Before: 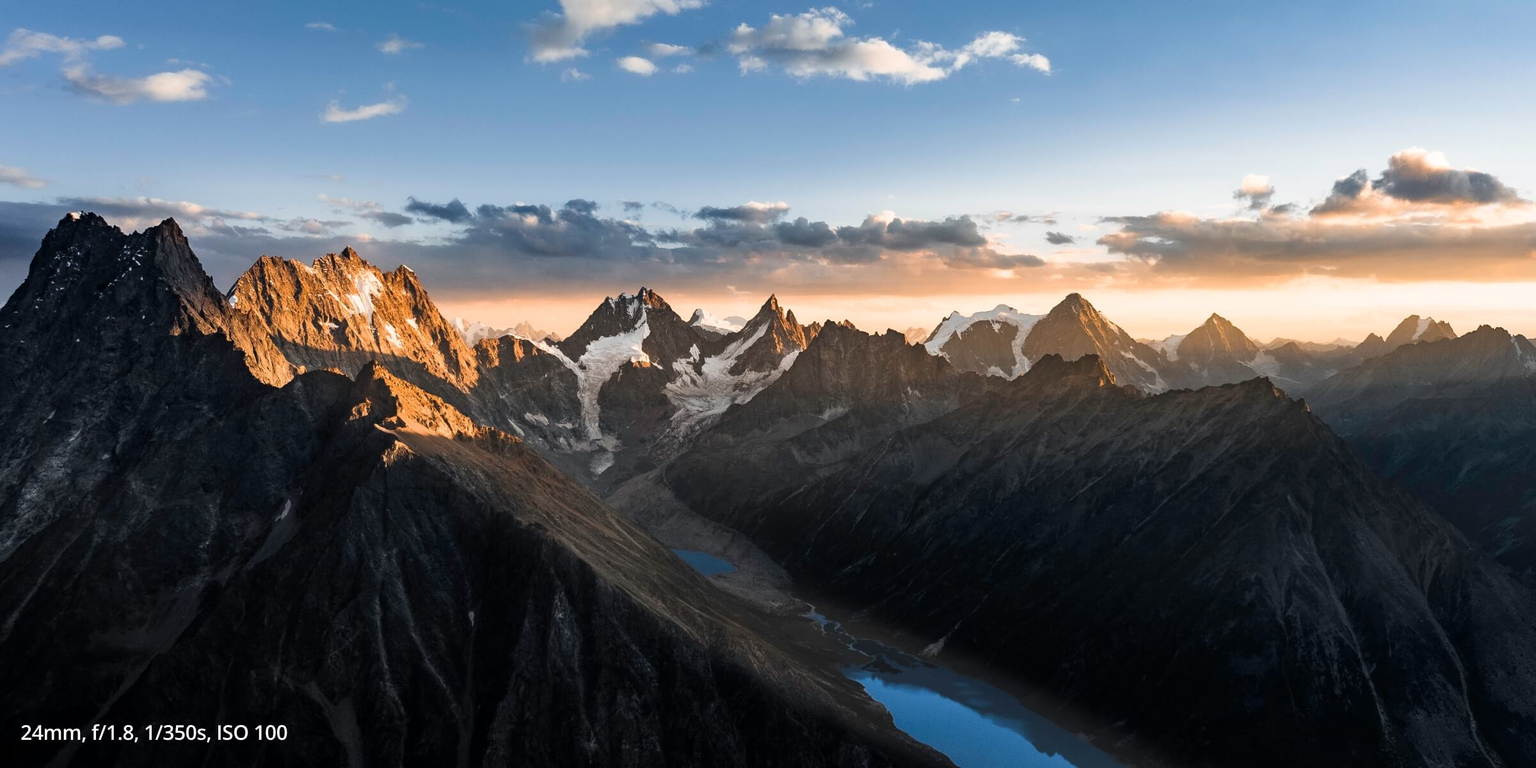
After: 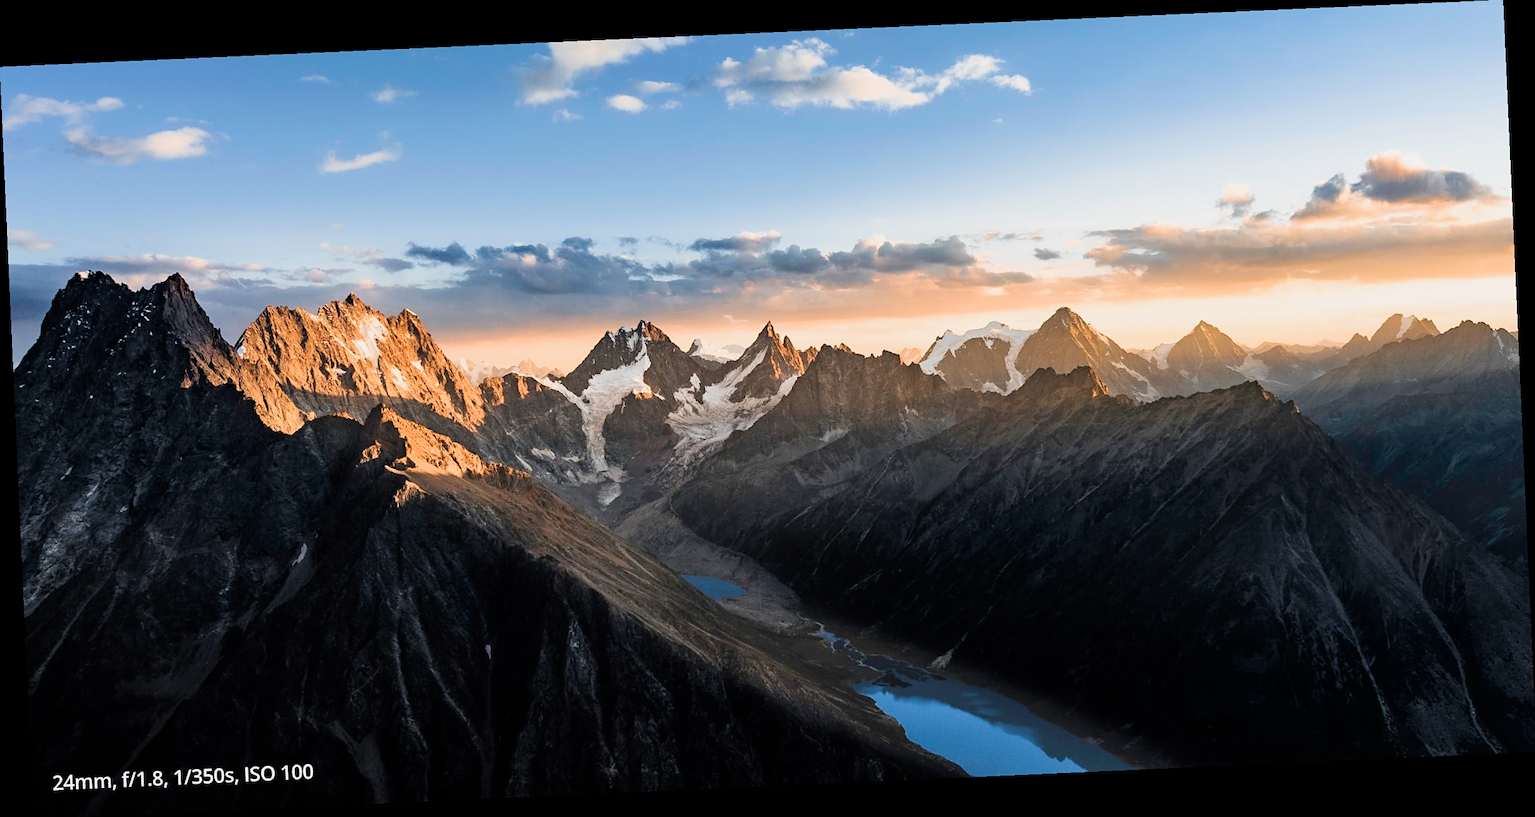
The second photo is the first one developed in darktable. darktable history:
rotate and perspective: rotation -2.56°, automatic cropping off
velvia: on, module defaults
exposure: black level correction 0, exposure 0.68 EV, compensate exposure bias true, compensate highlight preservation false
sharpen: amount 0.2
filmic rgb: hardness 4.17
